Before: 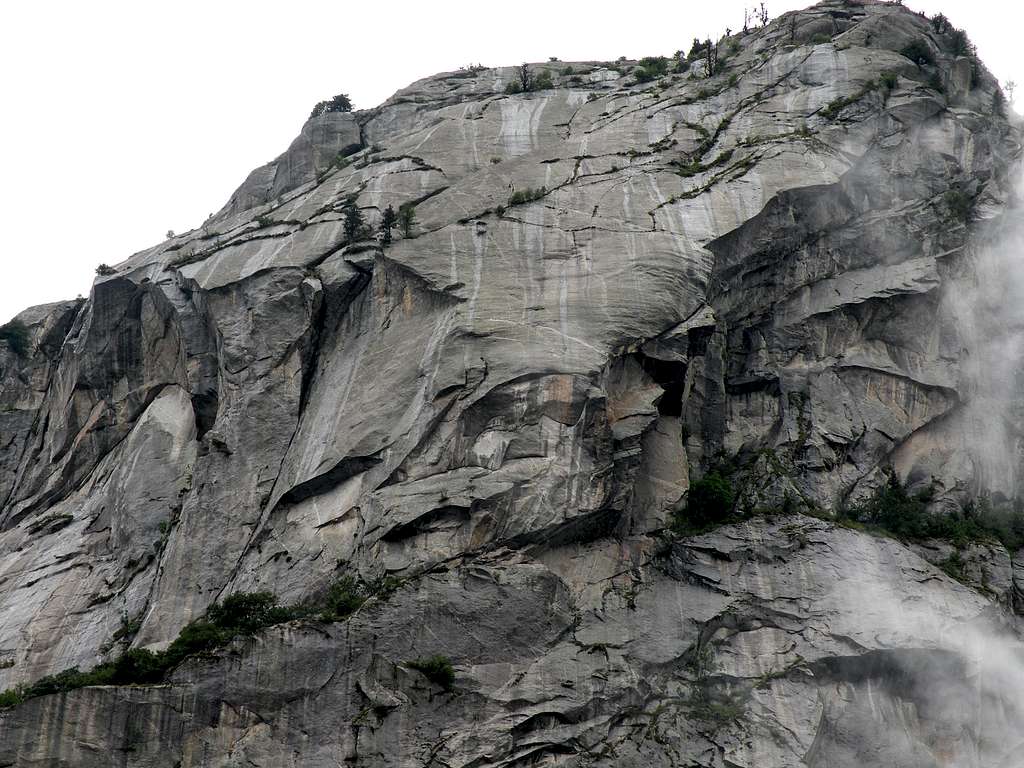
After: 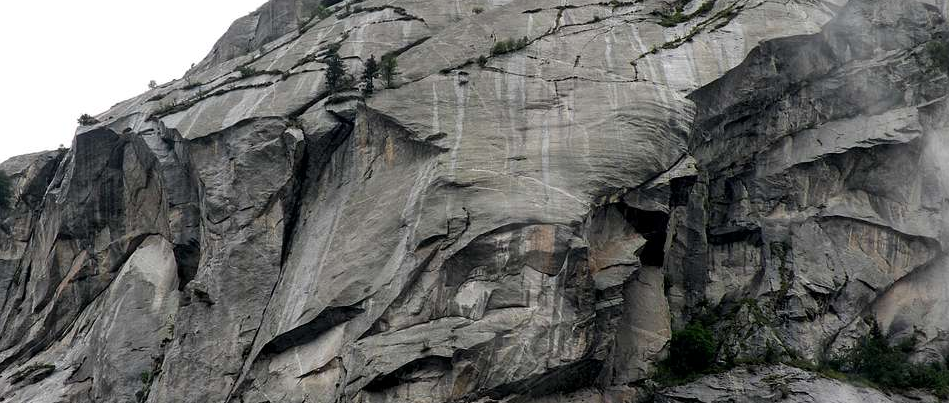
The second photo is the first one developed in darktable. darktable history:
crop: left 1.791%, top 19.592%, right 5.498%, bottom 27.824%
